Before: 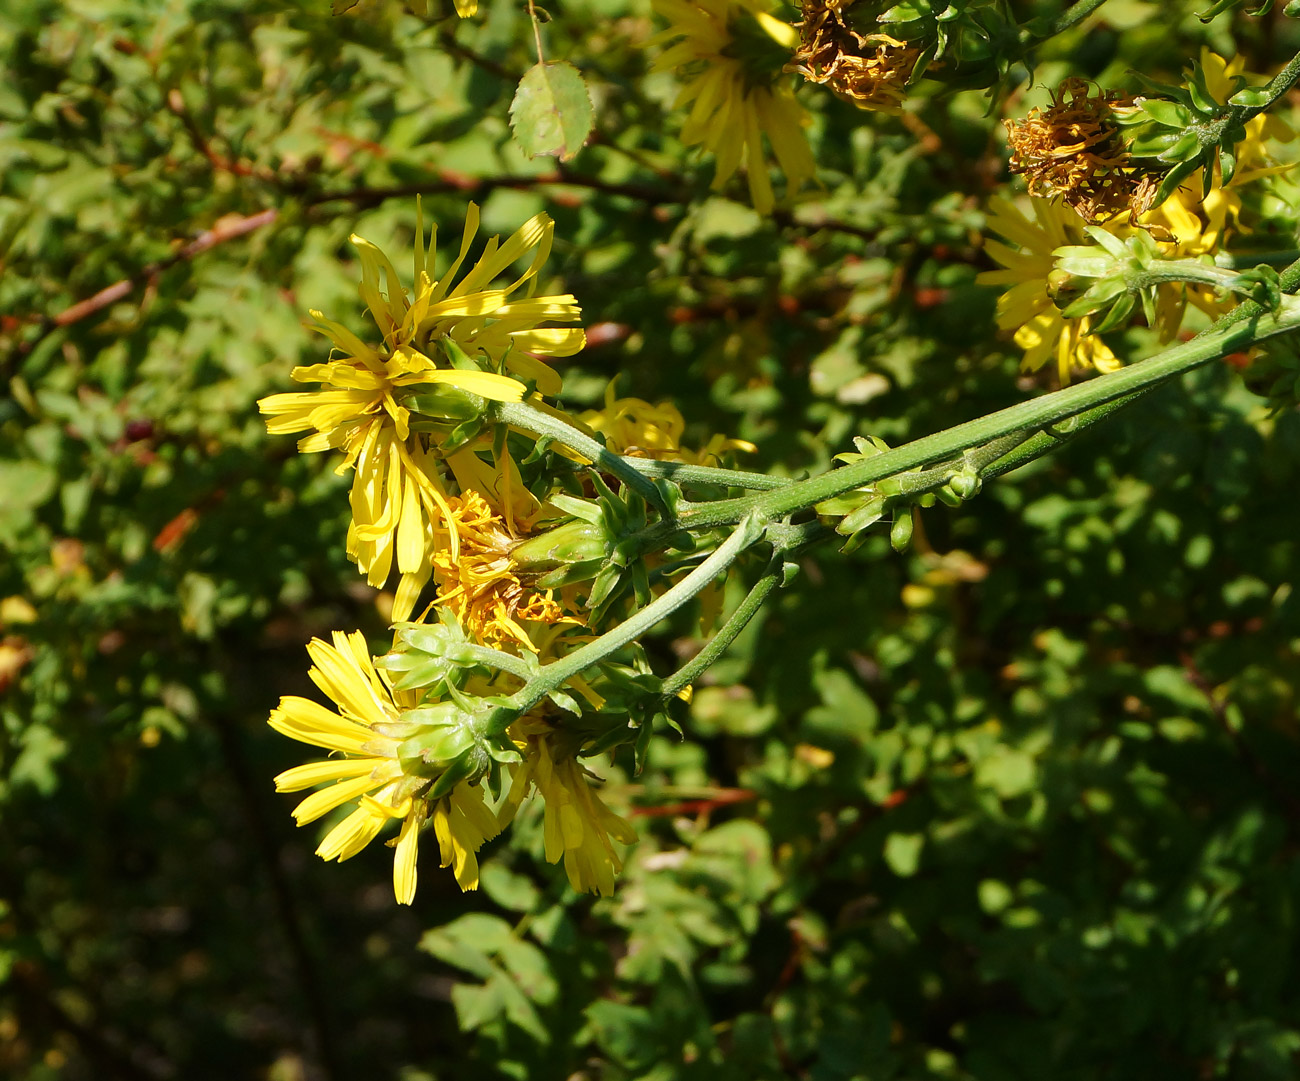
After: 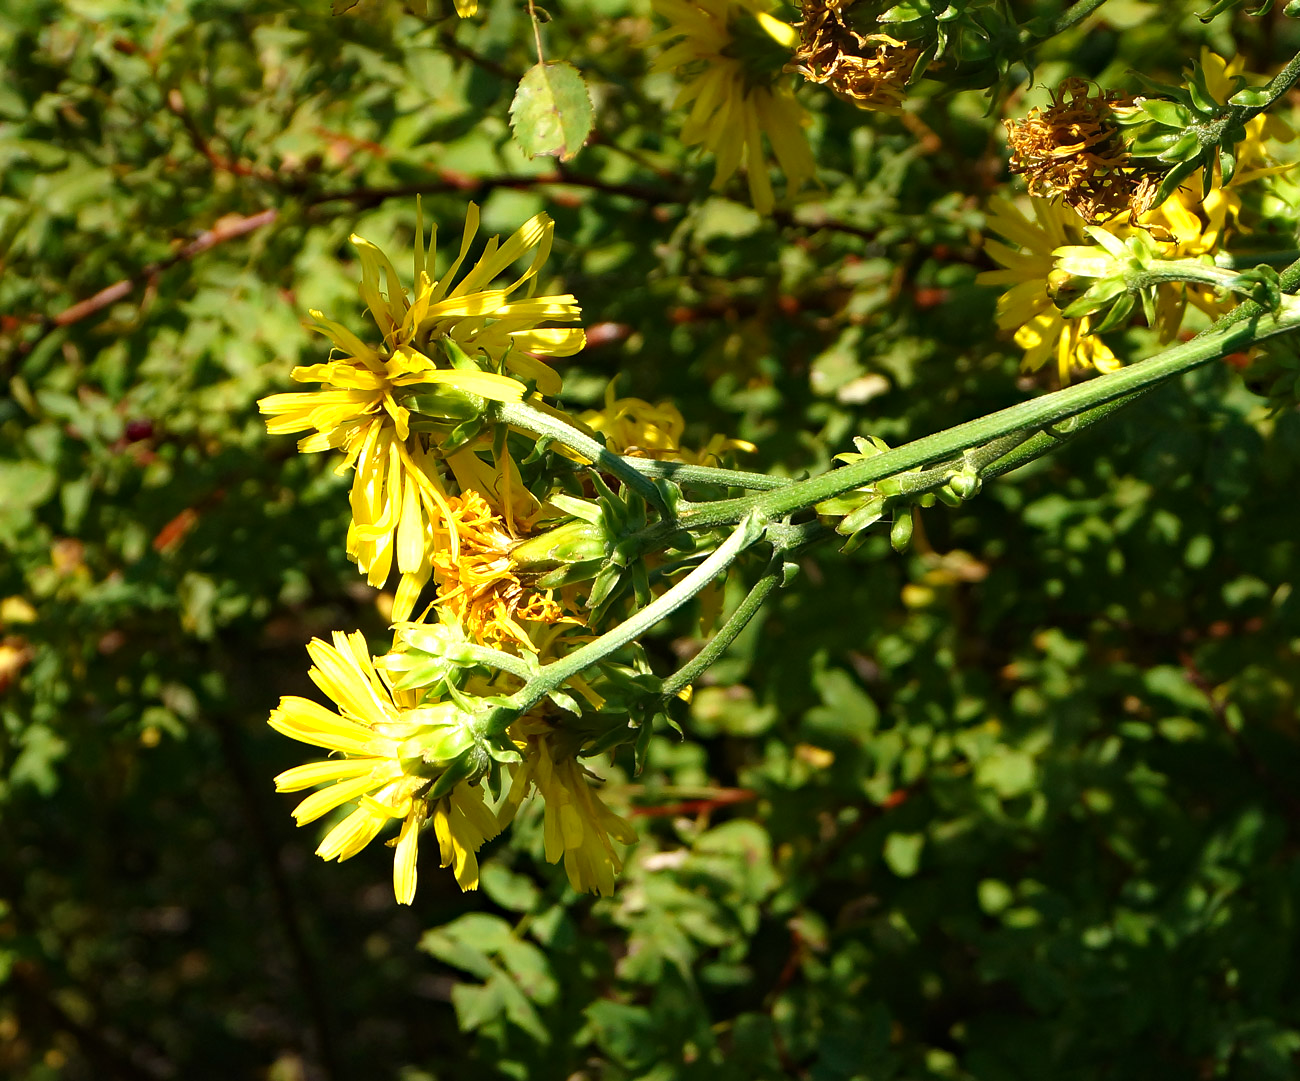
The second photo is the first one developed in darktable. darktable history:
tone equalizer: -8 EV 0.001 EV, -7 EV -0.002 EV, -6 EV 0.005 EV, -5 EV -0.042 EV, -4 EV -0.099 EV, -3 EV -0.142 EV, -2 EV 0.214 EV, -1 EV 0.723 EV, +0 EV 0.482 EV, mask exposure compensation -0.504 EV
haze removal: compatibility mode true, adaptive false
